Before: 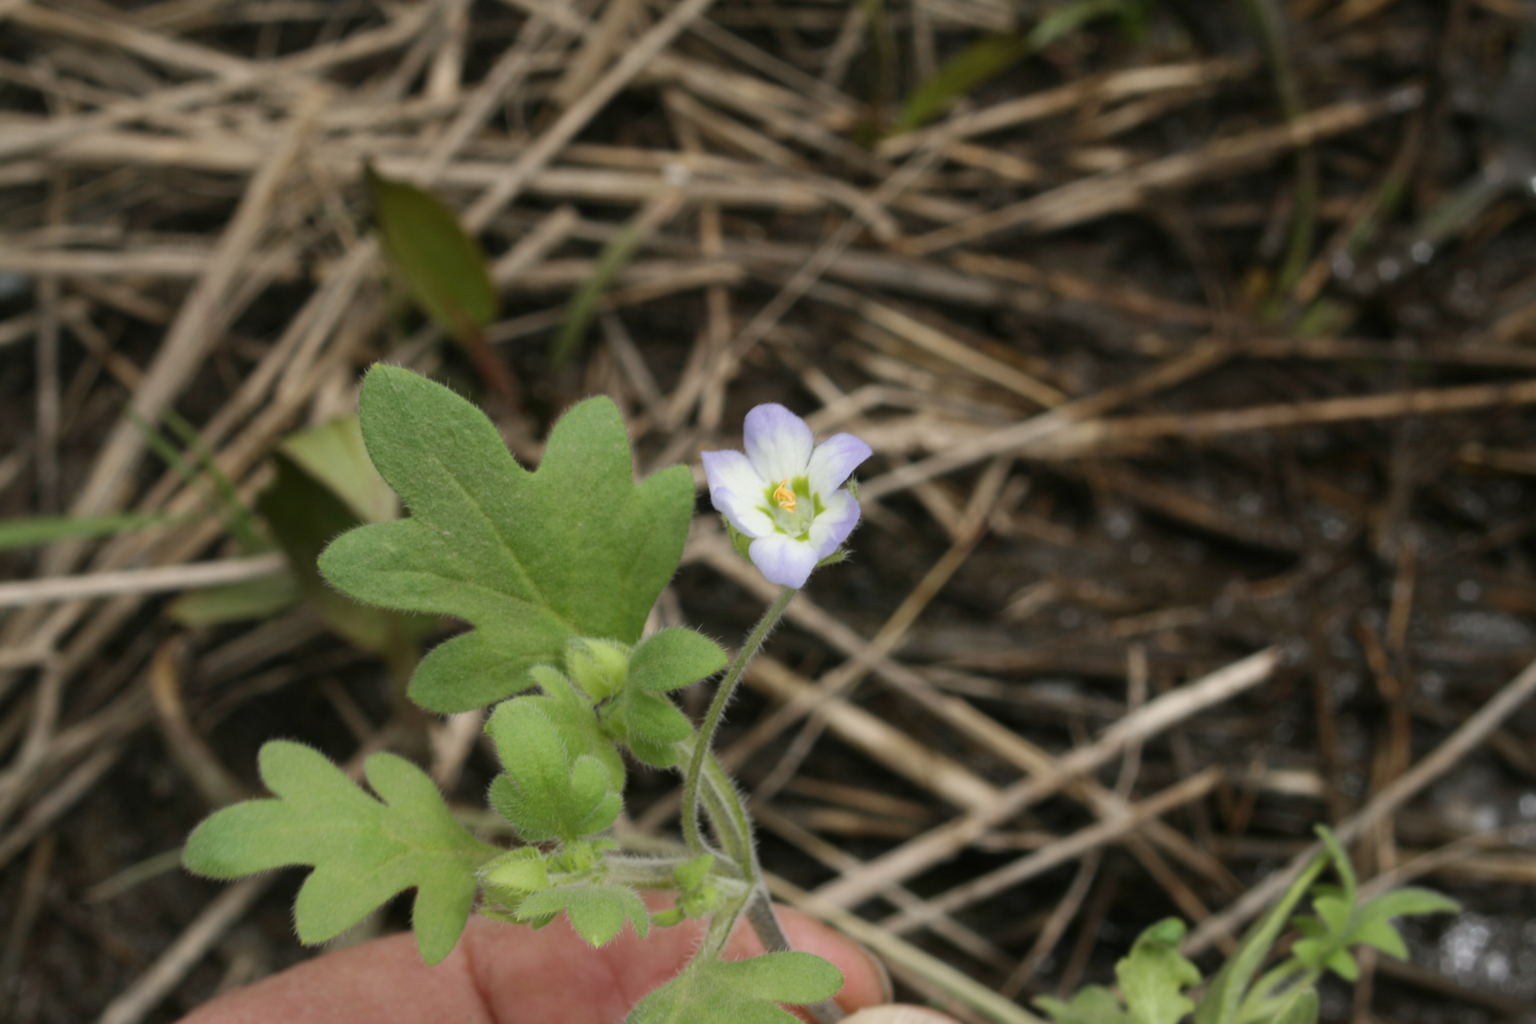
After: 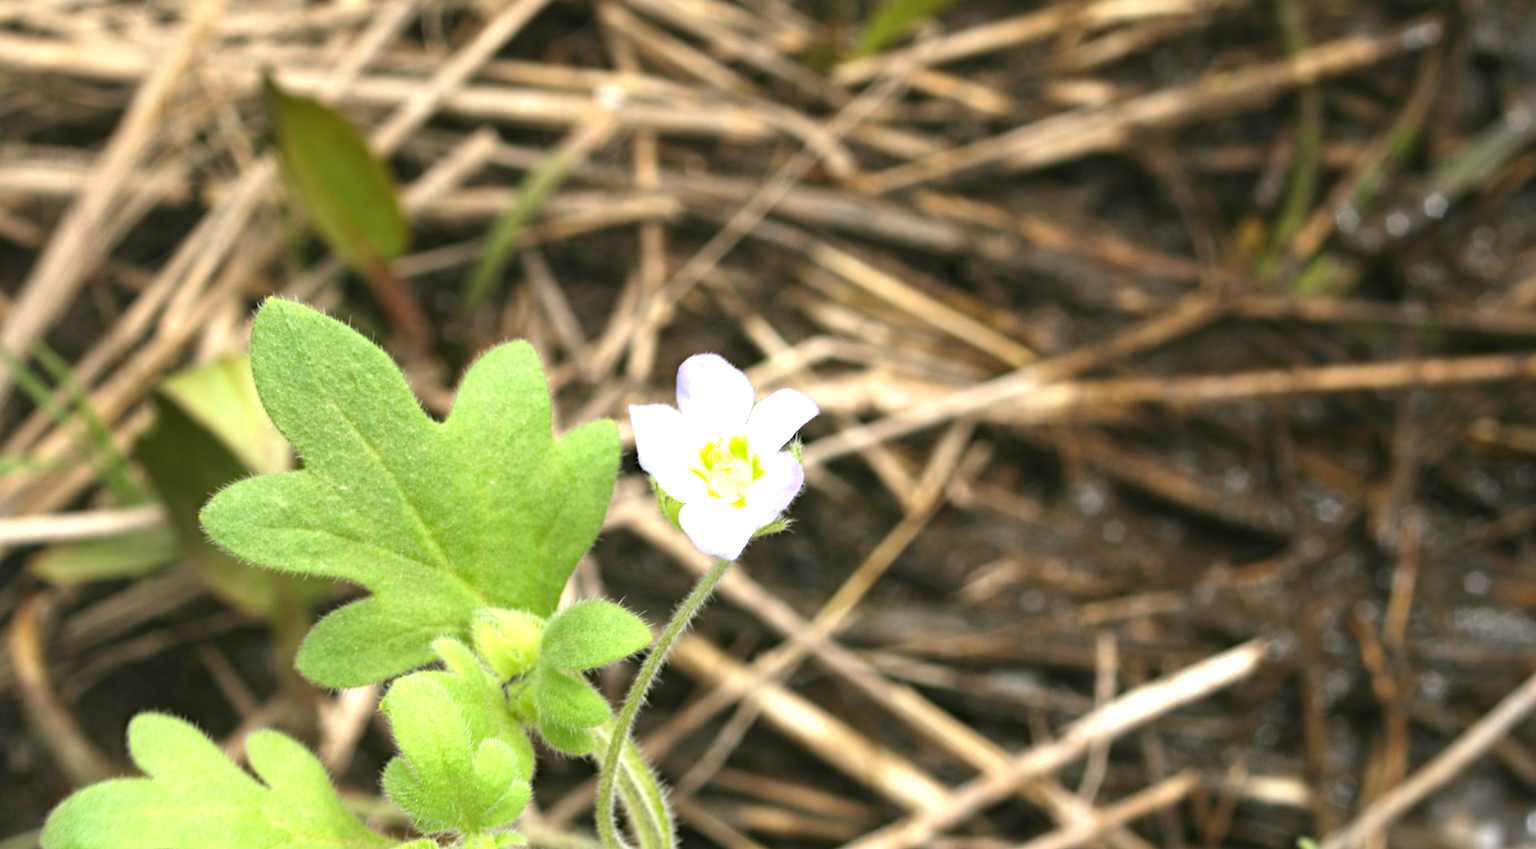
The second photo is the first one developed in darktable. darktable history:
exposure: black level correction 0, exposure 1.675 EV, compensate exposure bias true, compensate highlight preservation false
rotate and perspective: rotation 1.57°, crop left 0.018, crop right 0.982, crop top 0.039, crop bottom 0.961
crop: left 8.155%, top 6.611%, bottom 15.385%
sharpen: on, module defaults
haze removal: strength 0.29, distance 0.25, compatibility mode true, adaptive false
